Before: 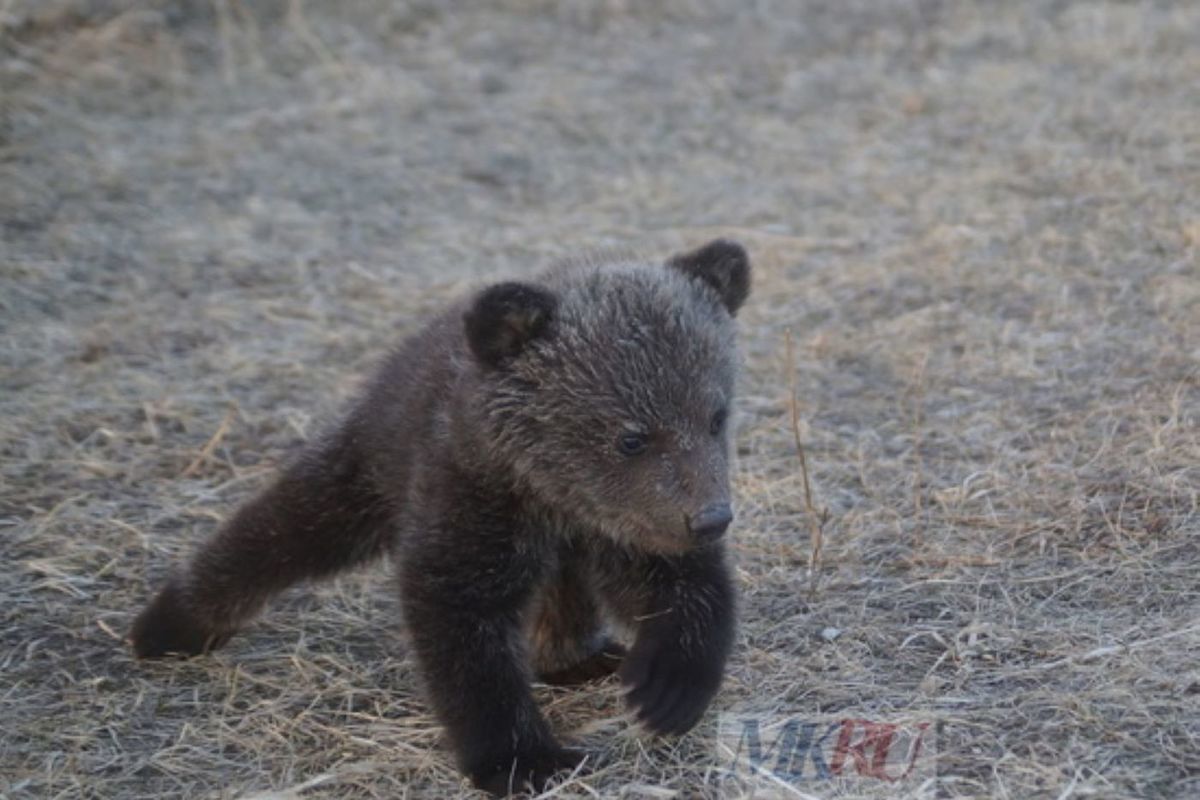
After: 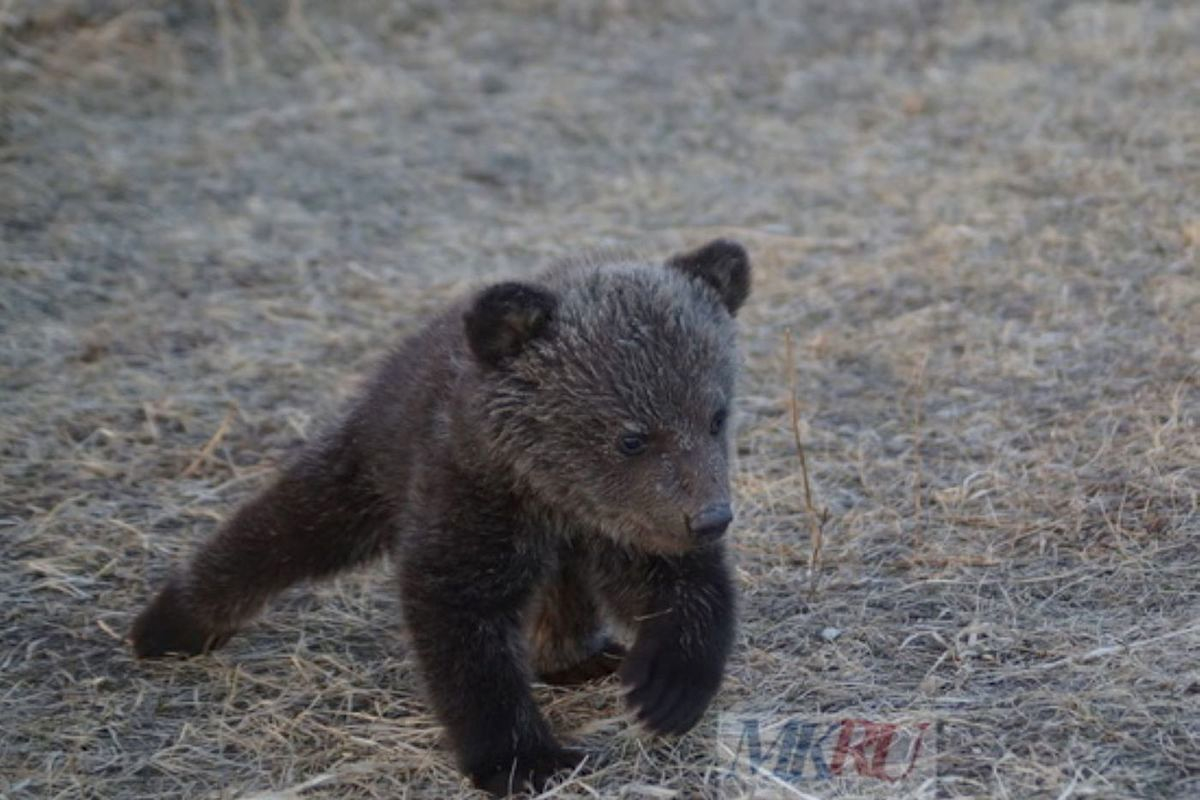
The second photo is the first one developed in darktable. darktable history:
haze removal: compatibility mode true, adaptive false
exposure: black level correction 0.001, exposure -0.125 EV, compensate highlight preservation false
